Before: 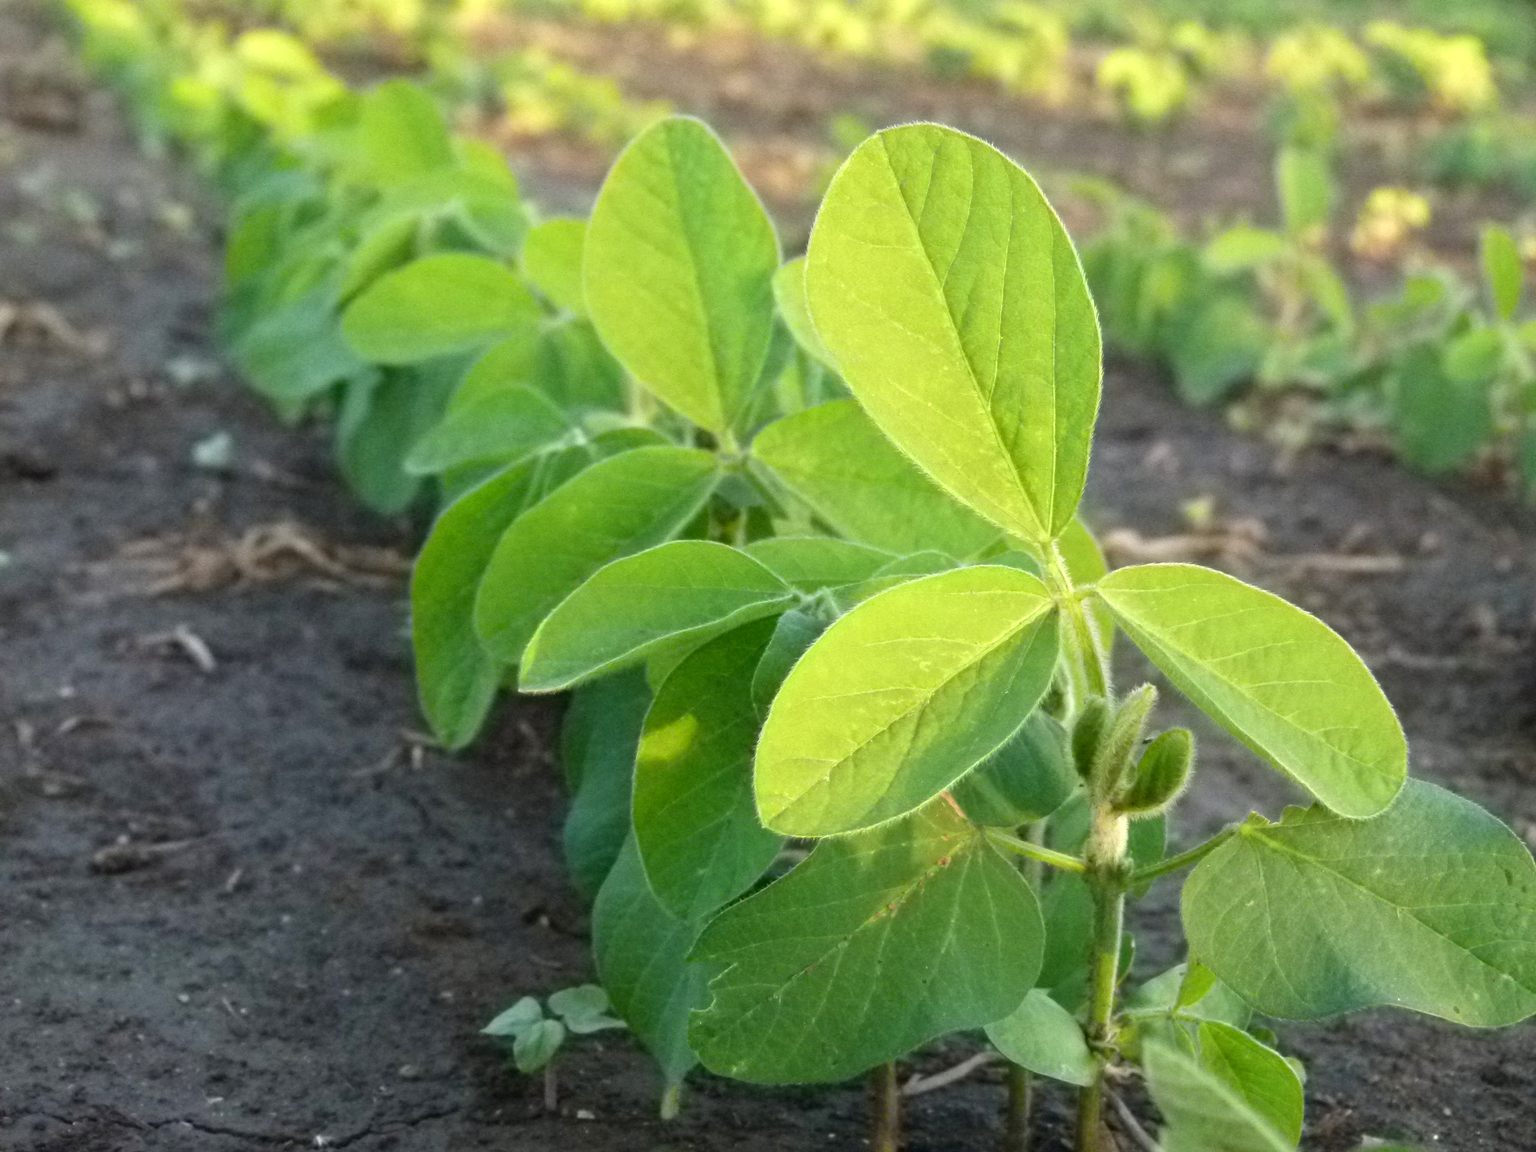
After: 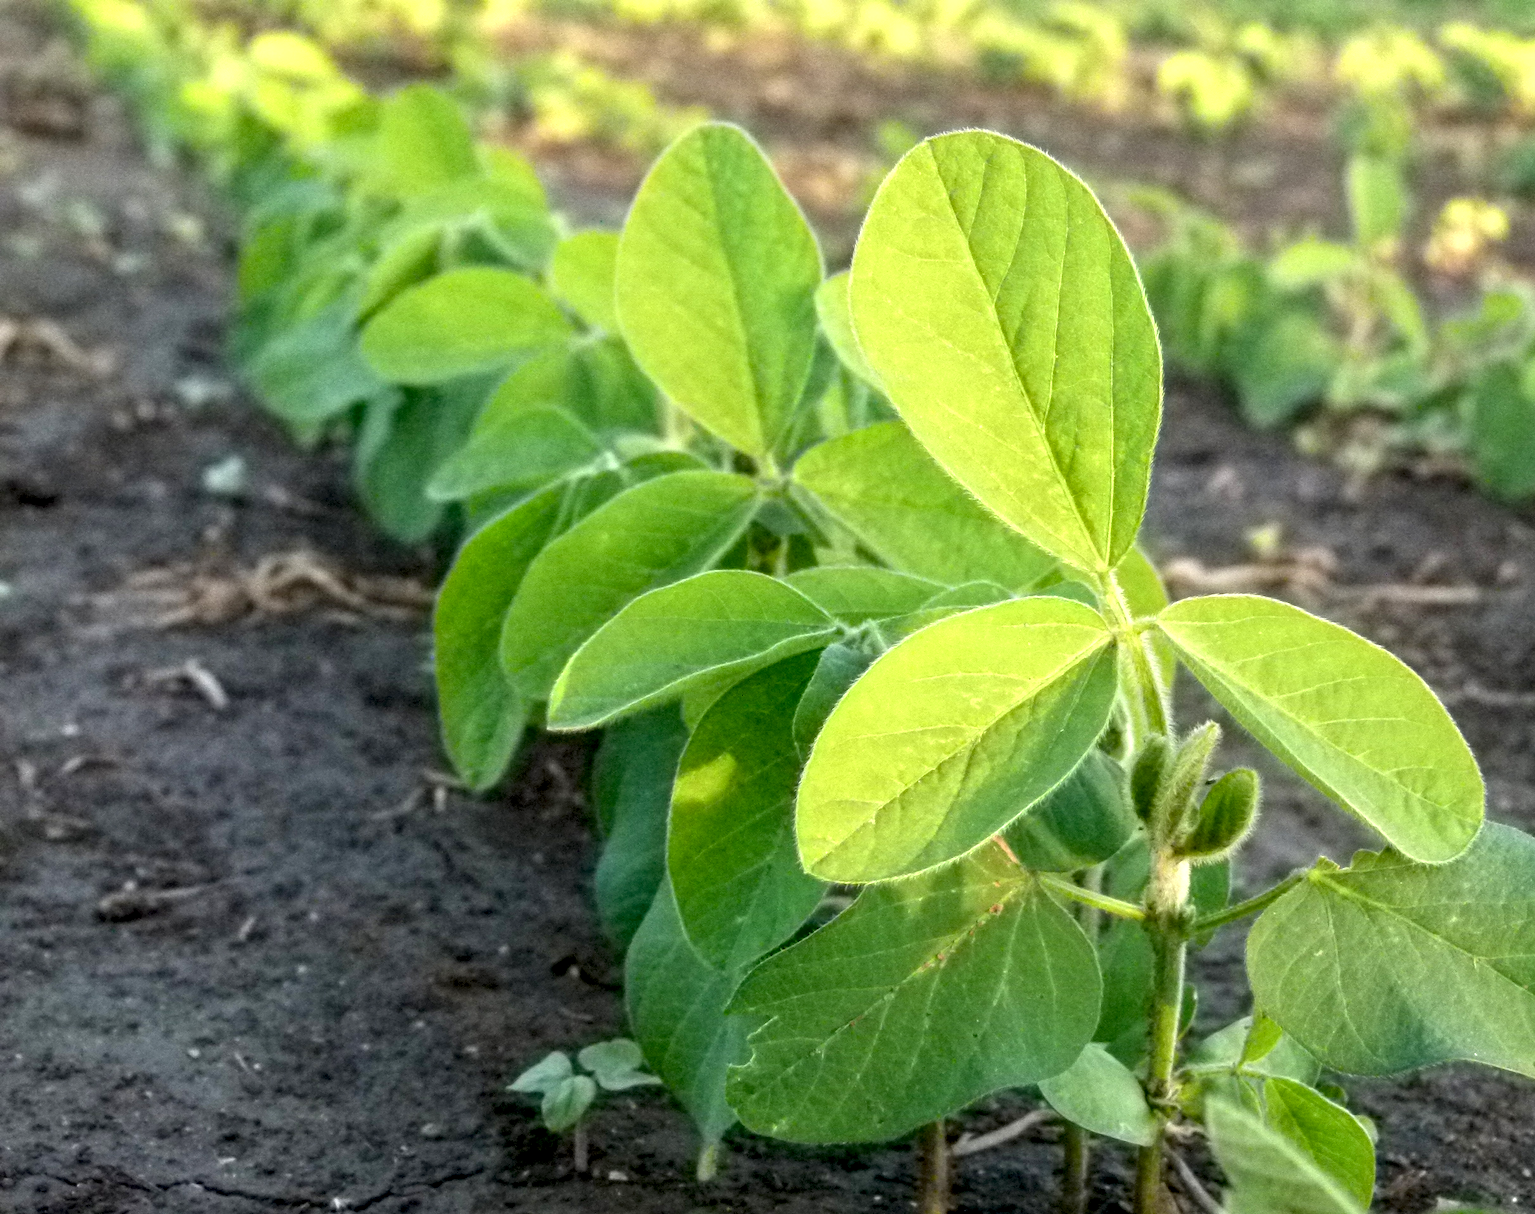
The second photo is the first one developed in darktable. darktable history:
crop and rotate: right 5.167%
local contrast: highlights 61%, detail 143%, midtone range 0.428
exposure: black level correction 0.007, exposure 0.159 EV, compensate highlight preservation false
